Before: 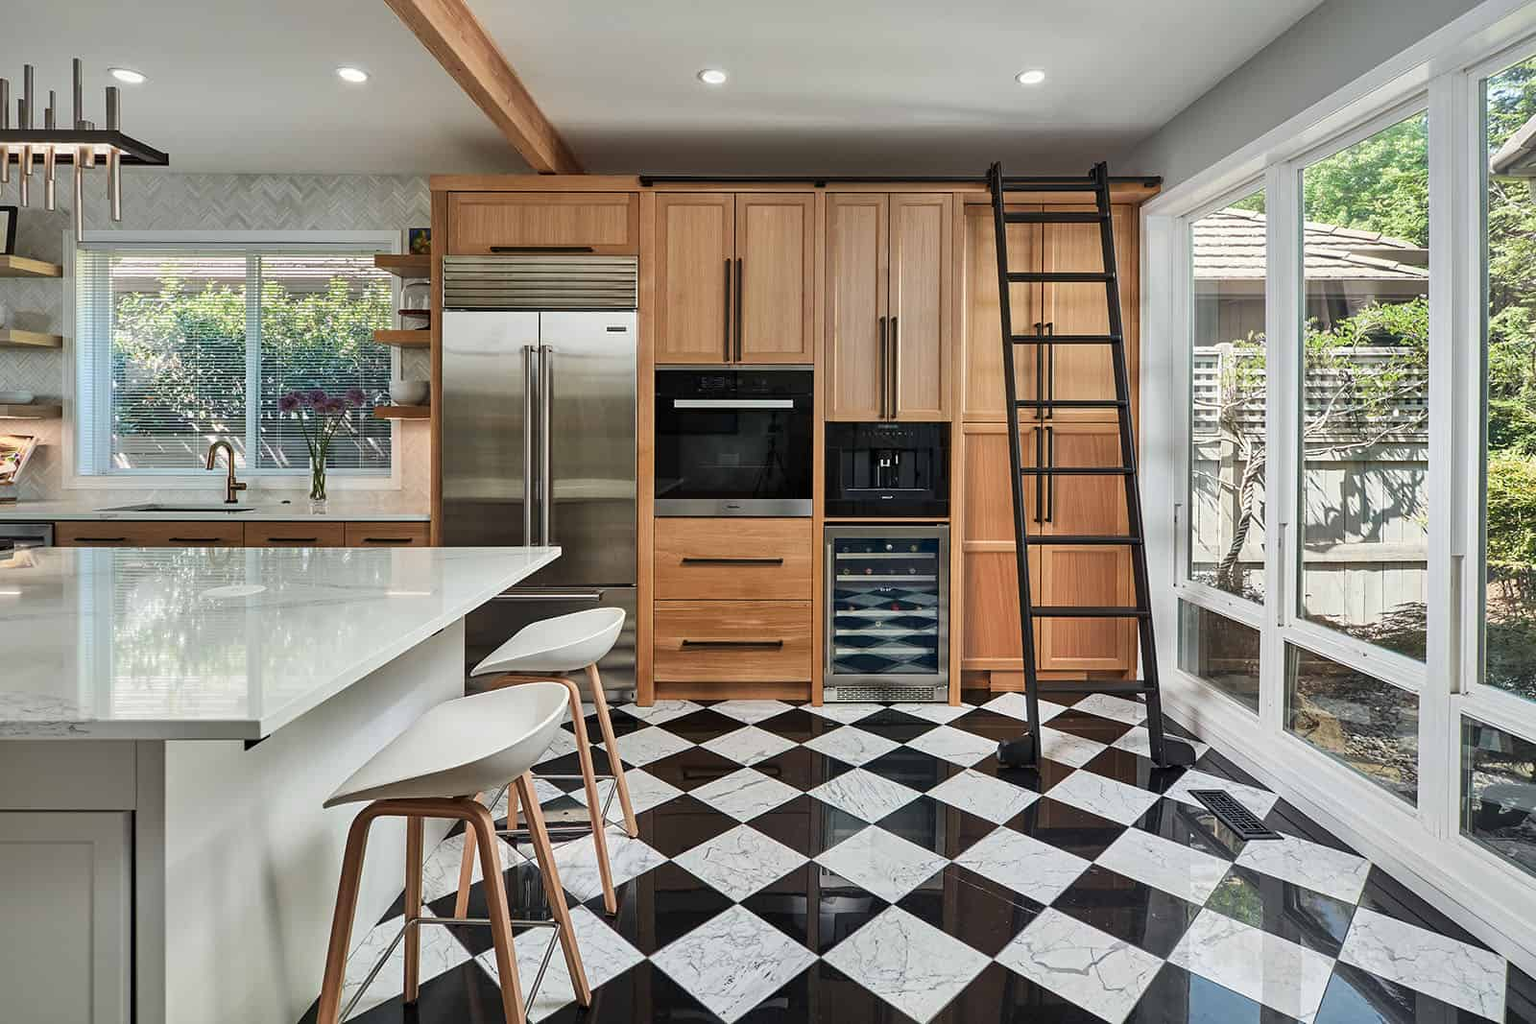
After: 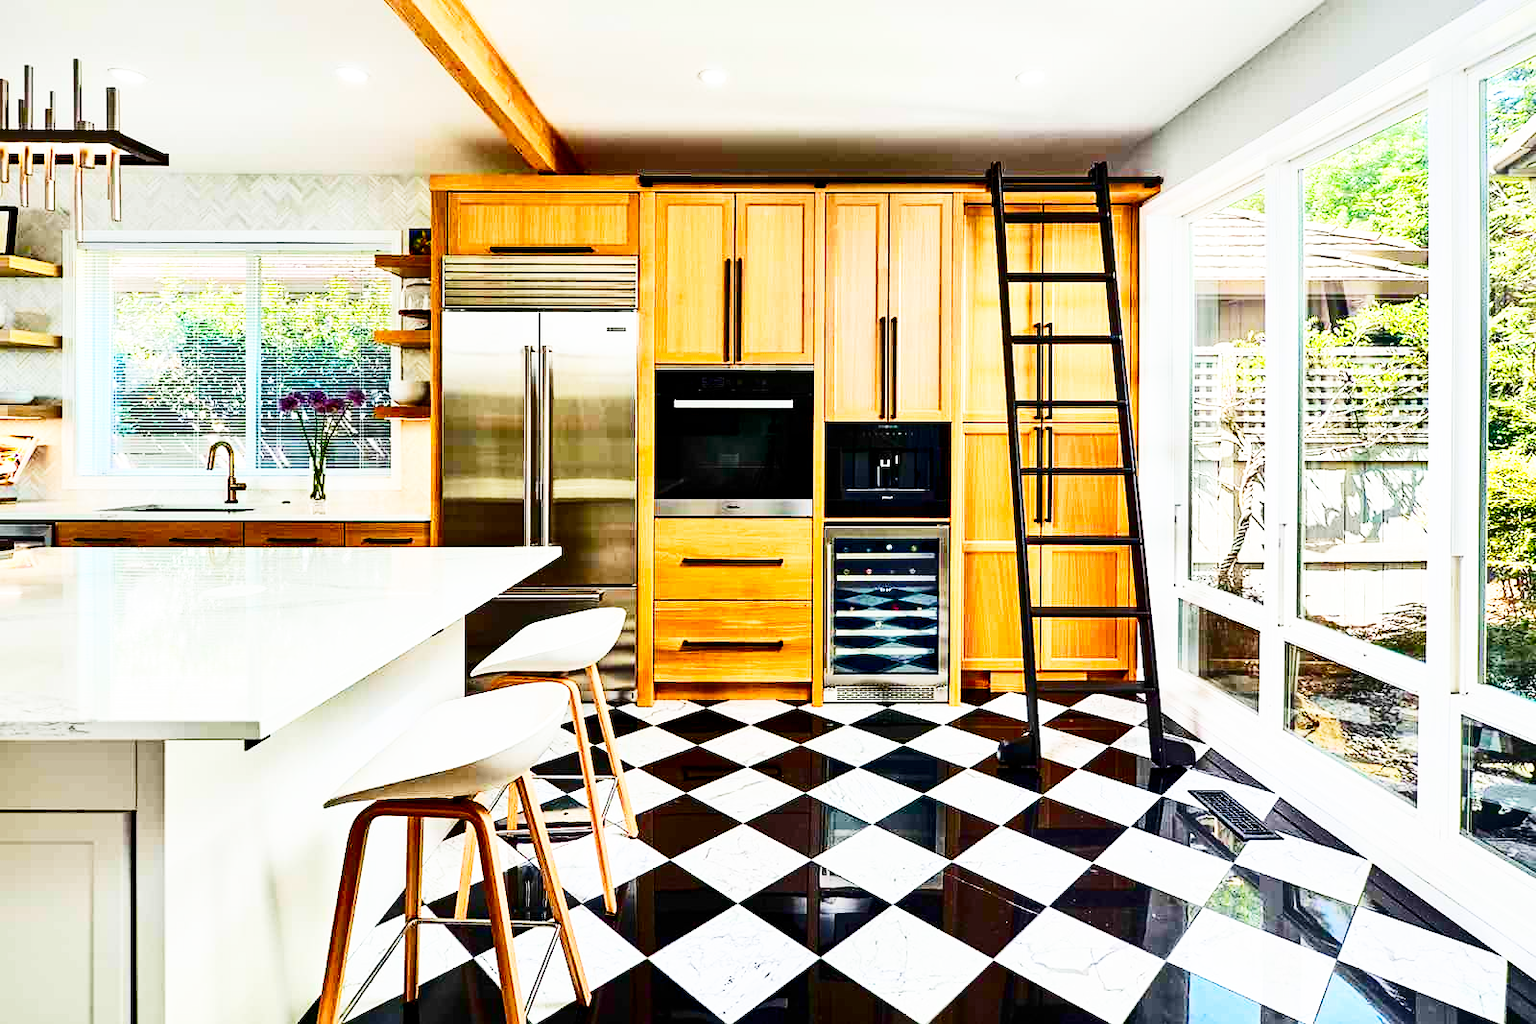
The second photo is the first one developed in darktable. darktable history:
base curve: curves: ch0 [(0, 0) (0.007, 0.004) (0.027, 0.03) (0.046, 0.07) (0.207, 0.54) (0.442, 0.872) (0.673, 0.972) (1, 1)], preserve colors none
color balance rgb: global offset › luminance -0.509%, perceptual saturation grading › global saturation 34.789%, perceptual saturation grading › highlights -25.825%, perceptual saturation grading › shadows 49.231%, global vibrance 20%
contrast brightness saturation: contrast 0.297
